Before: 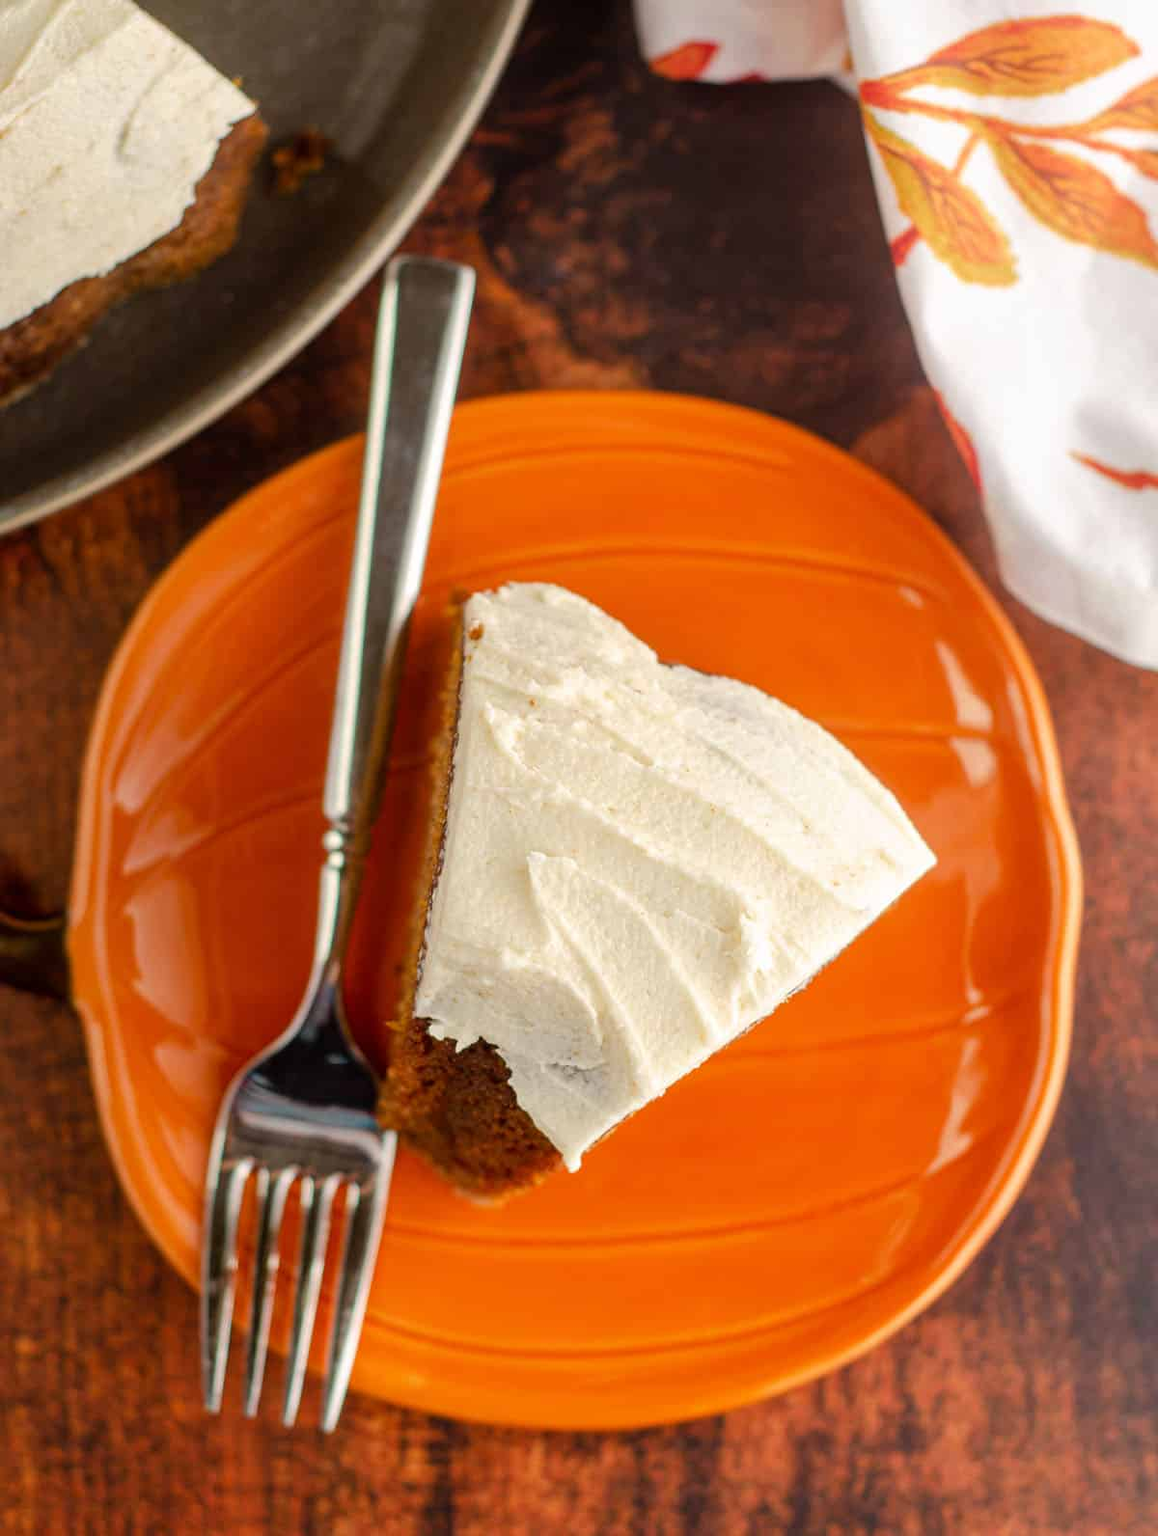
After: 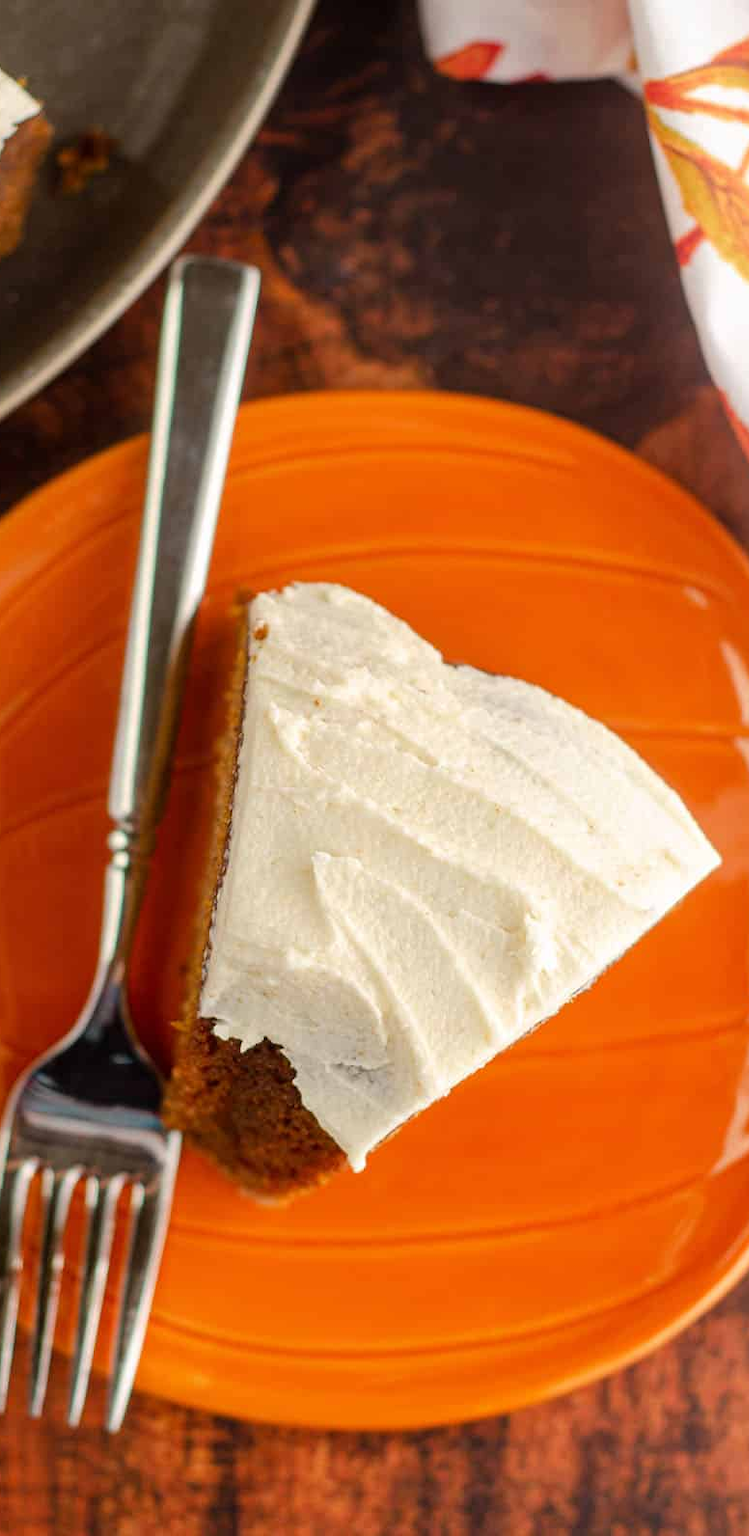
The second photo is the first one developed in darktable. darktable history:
crop and rotate: left 18.665%, right 16.531%
